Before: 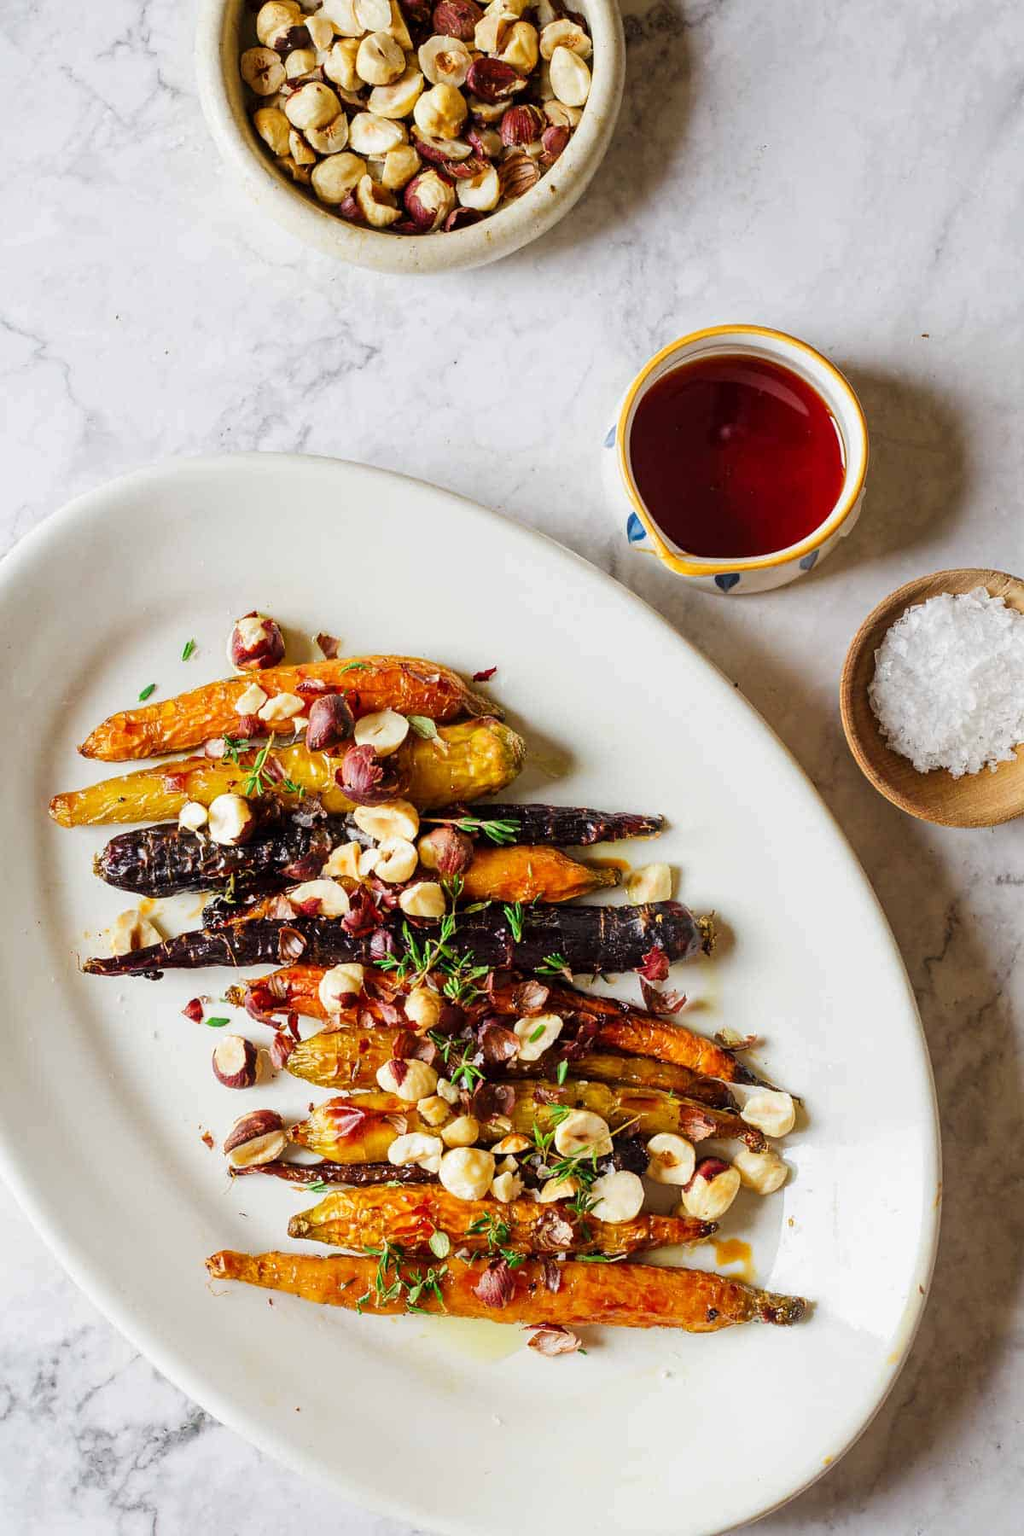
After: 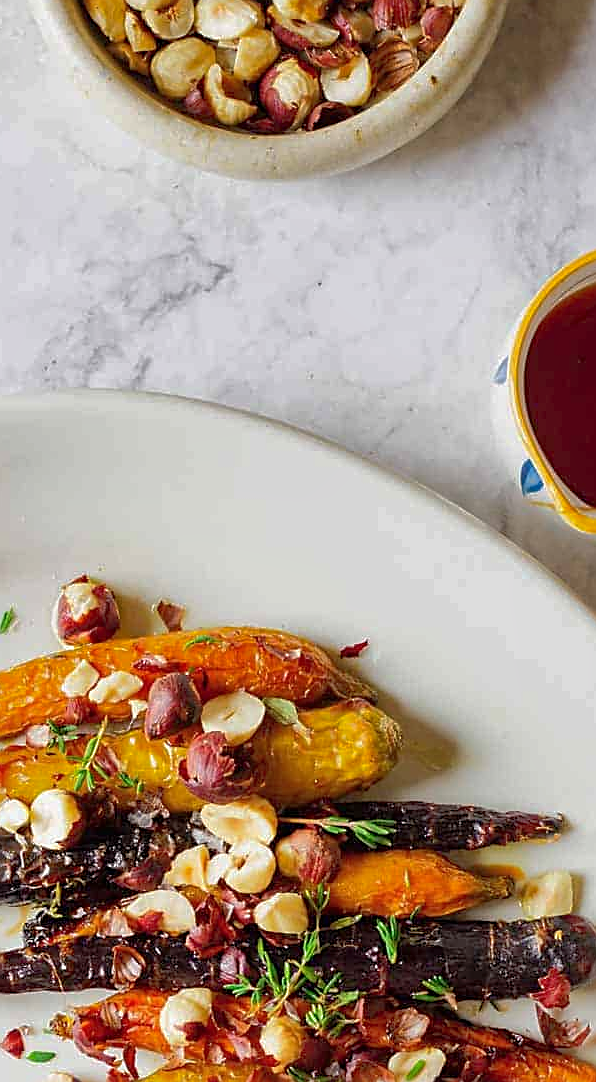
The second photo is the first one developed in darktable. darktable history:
sharpen: on, module defaults
shadows and highlights: on, module defaults
crop: left 17.845%, top 7.873%, right 32.456%, bottom 31.993%
